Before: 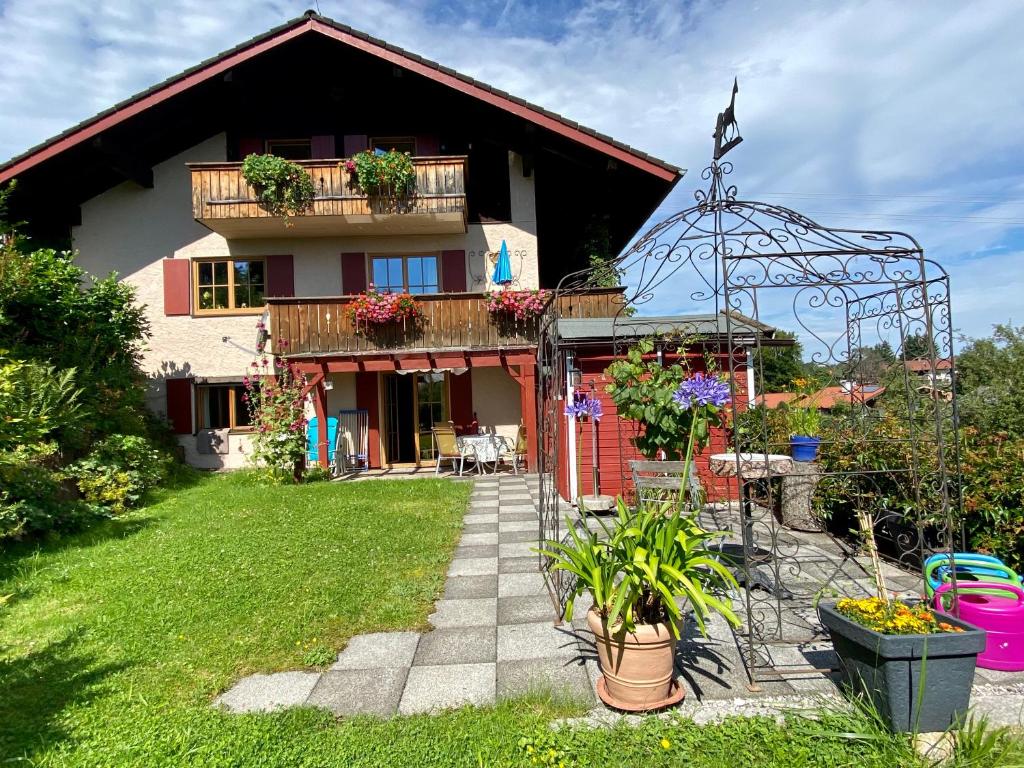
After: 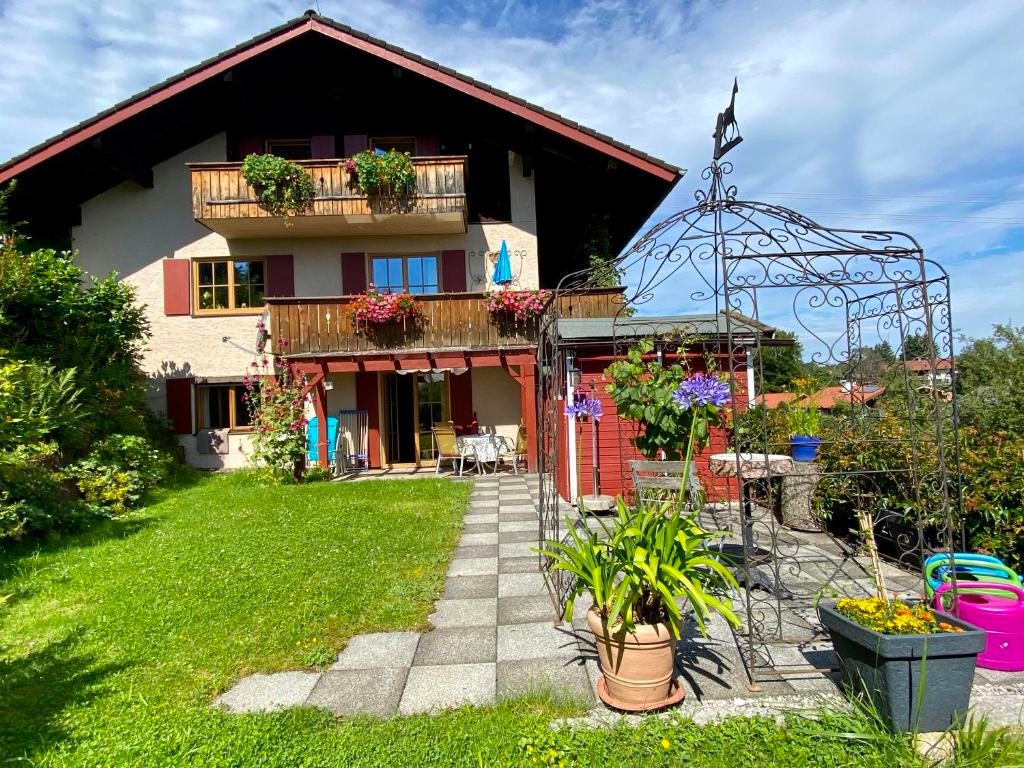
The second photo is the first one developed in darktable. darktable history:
color balance rgb: perceptual saturation grading › global saturation 0.963%, global vibrance 25.522%
